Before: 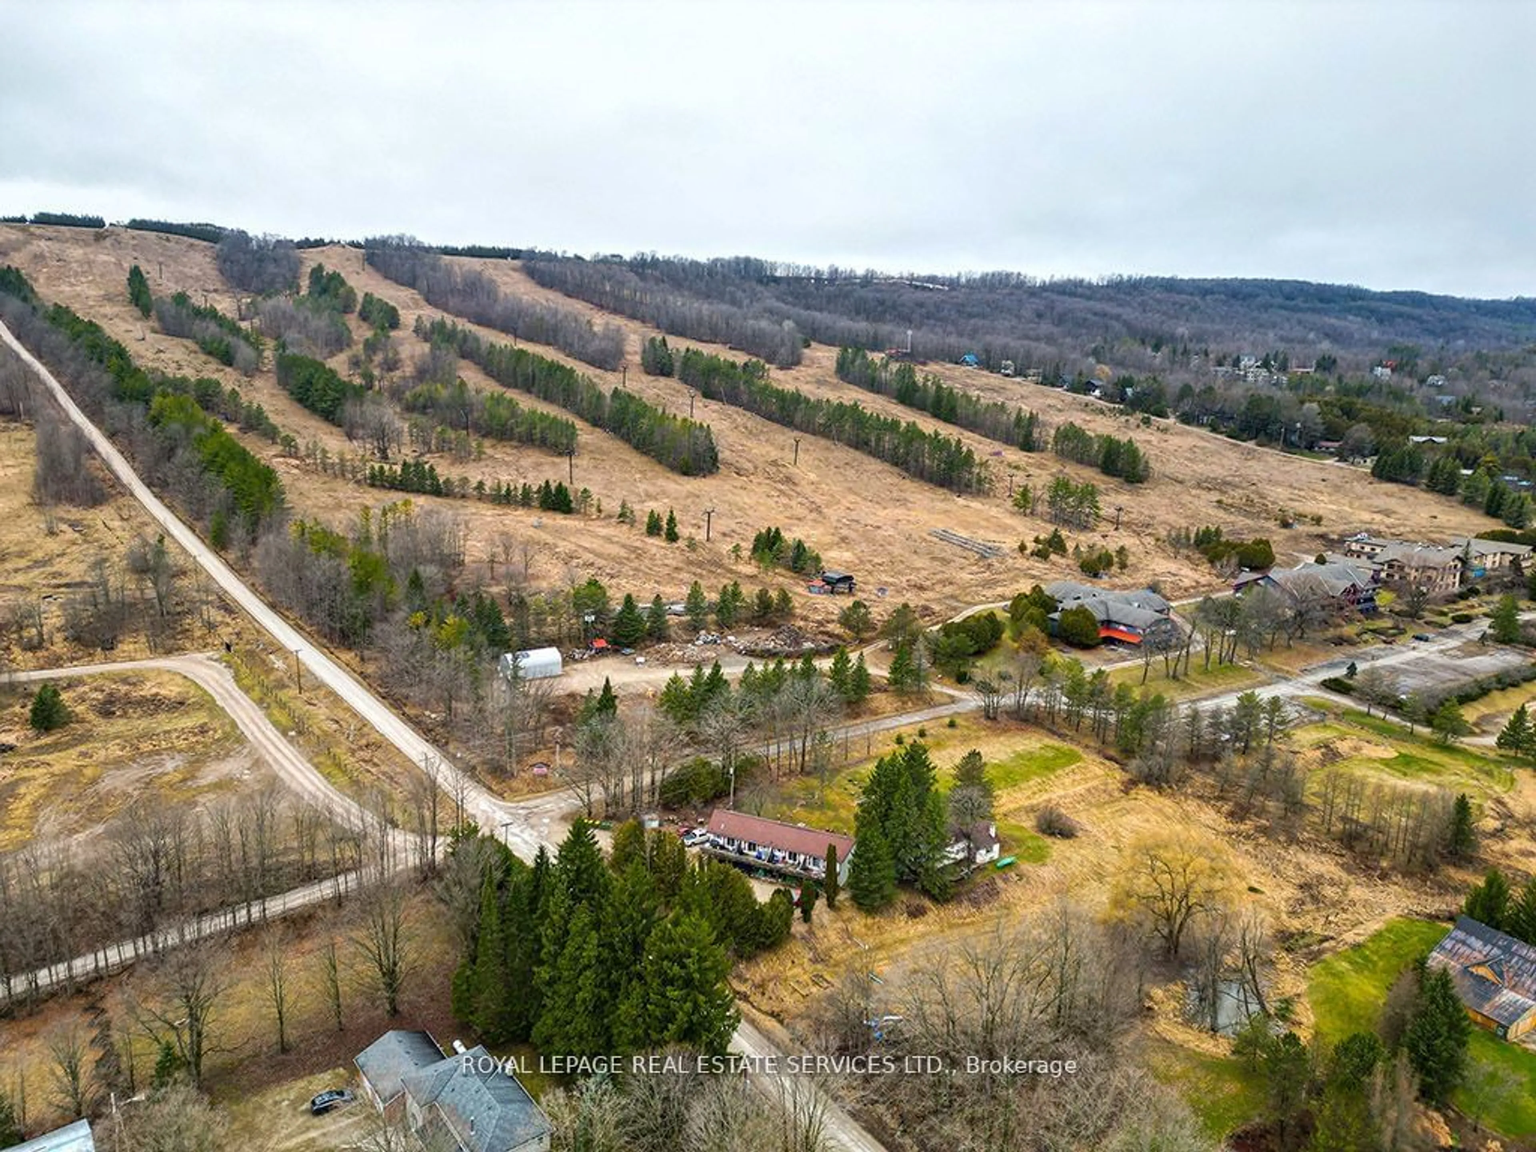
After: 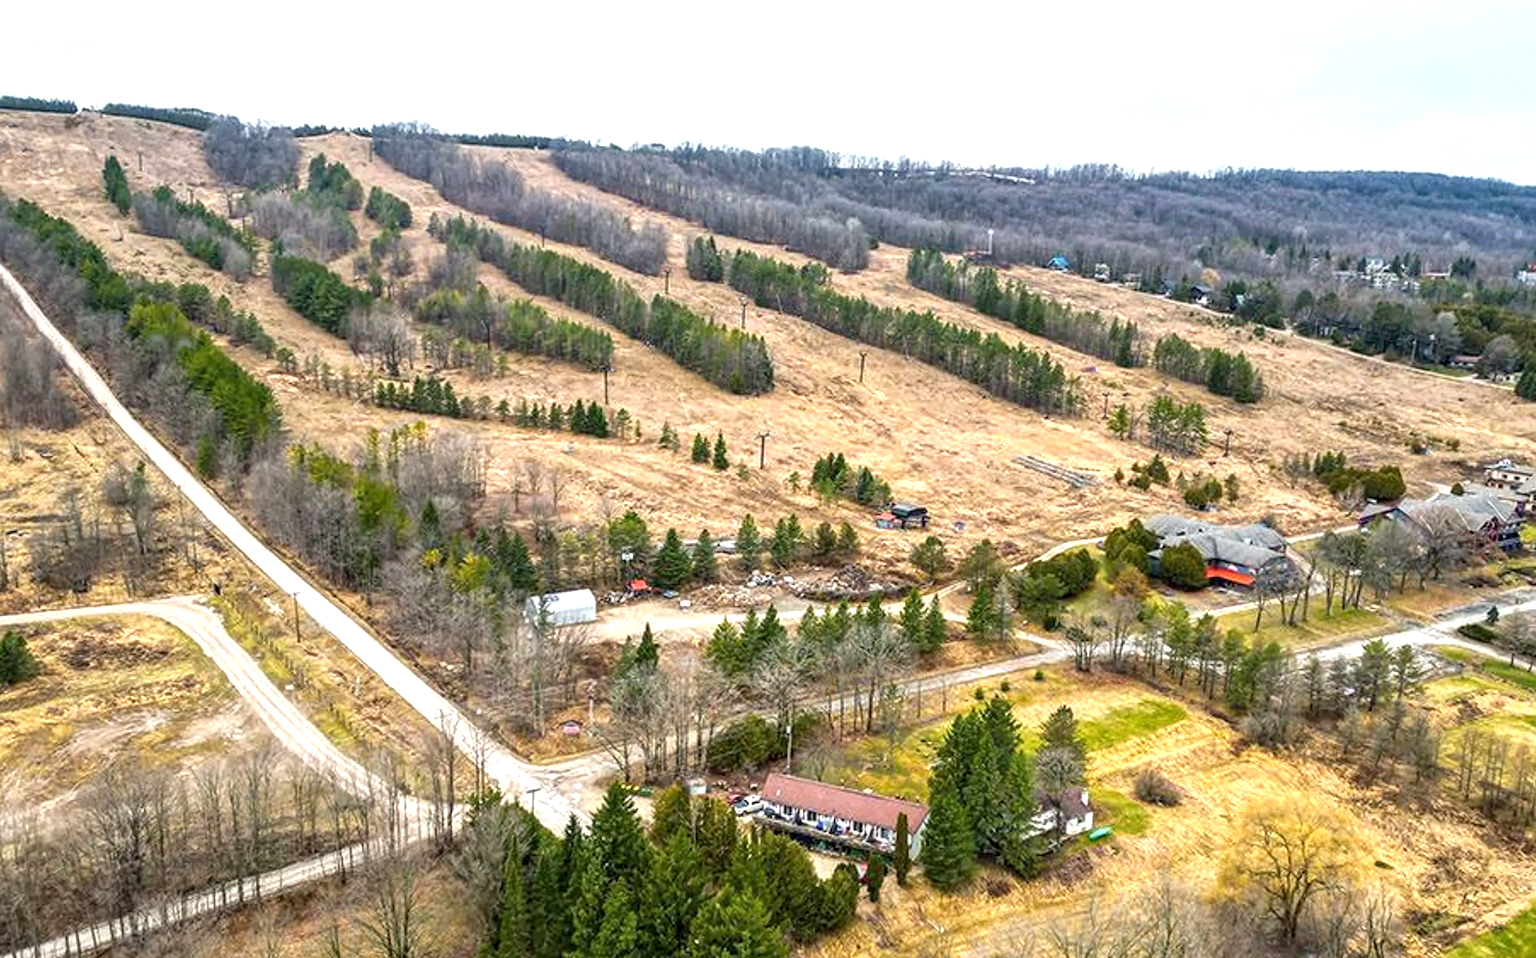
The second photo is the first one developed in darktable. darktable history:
crop and rotate: left 2.426%, top 11.172%, right 9.497%, bottom 15.503%
exposure: exposure 0.603 EV, compensate highlight preservation false
local contrast: on, module defaults
